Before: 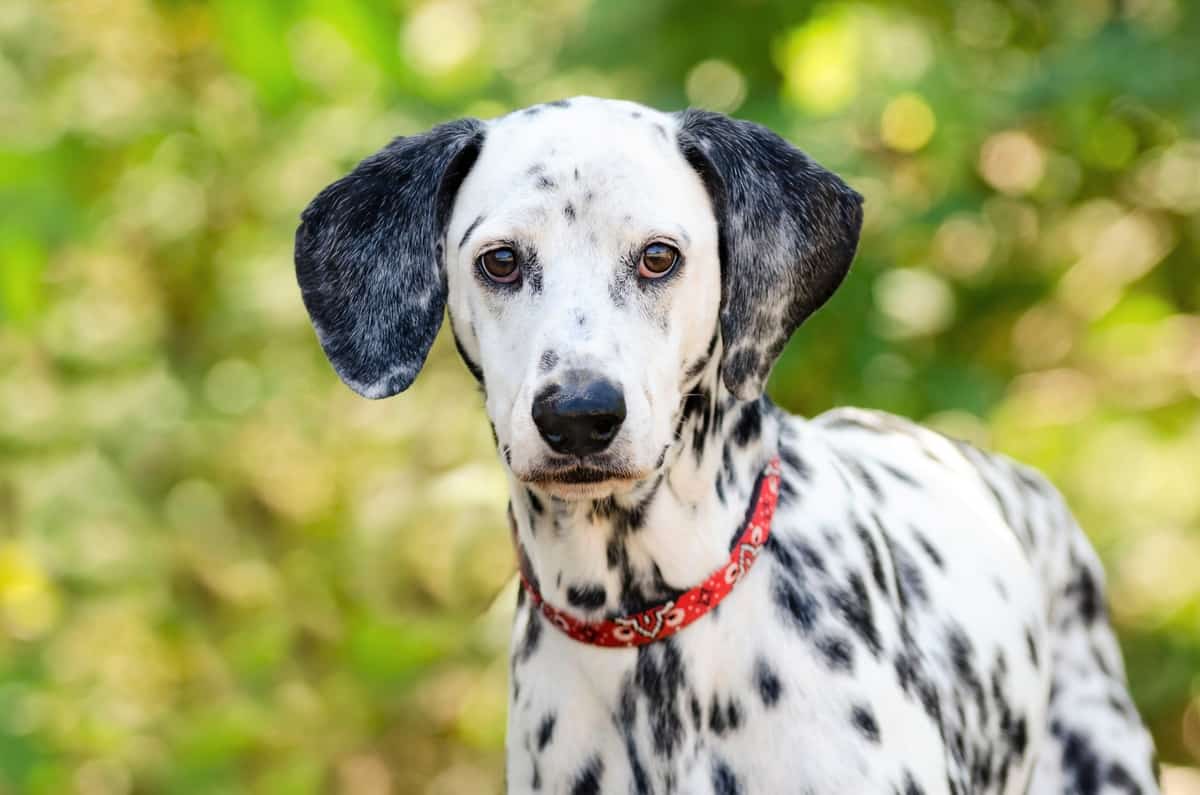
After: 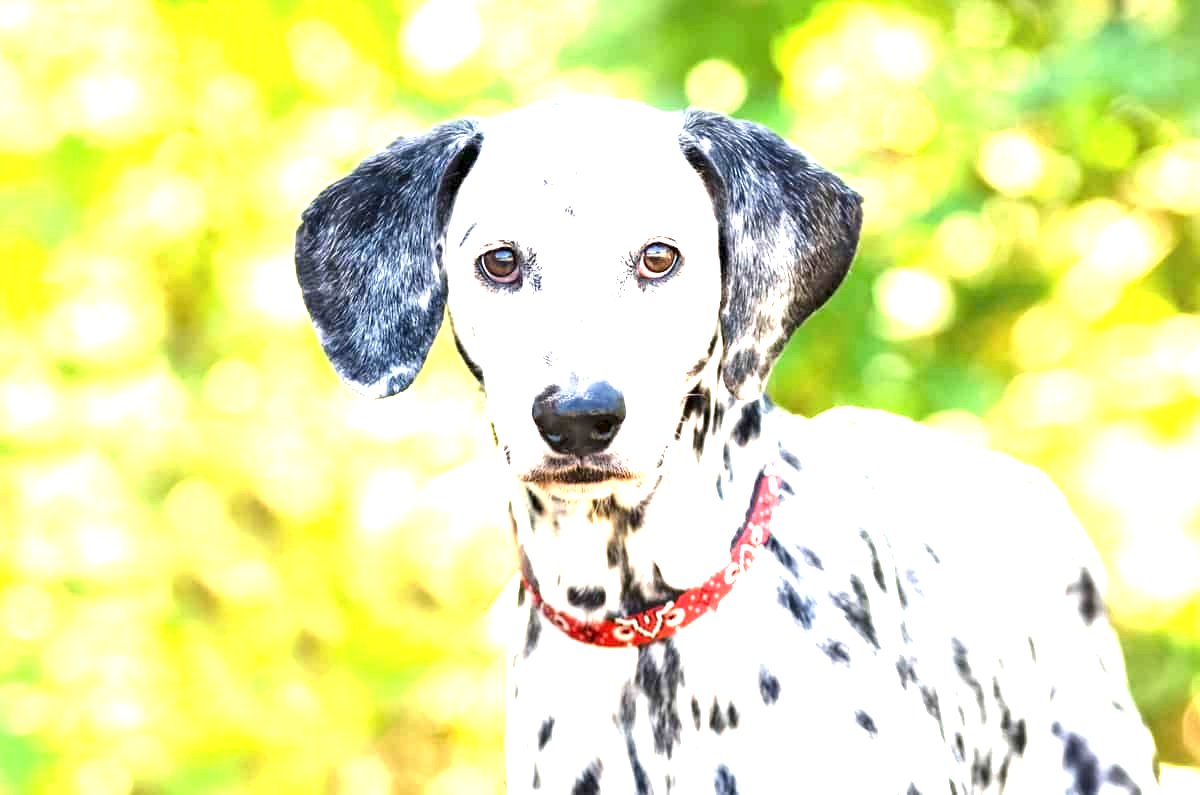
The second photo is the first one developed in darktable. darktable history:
exposure: exposure 2.059 EV, compensate exposure bias true, compensate highlight preservation false
